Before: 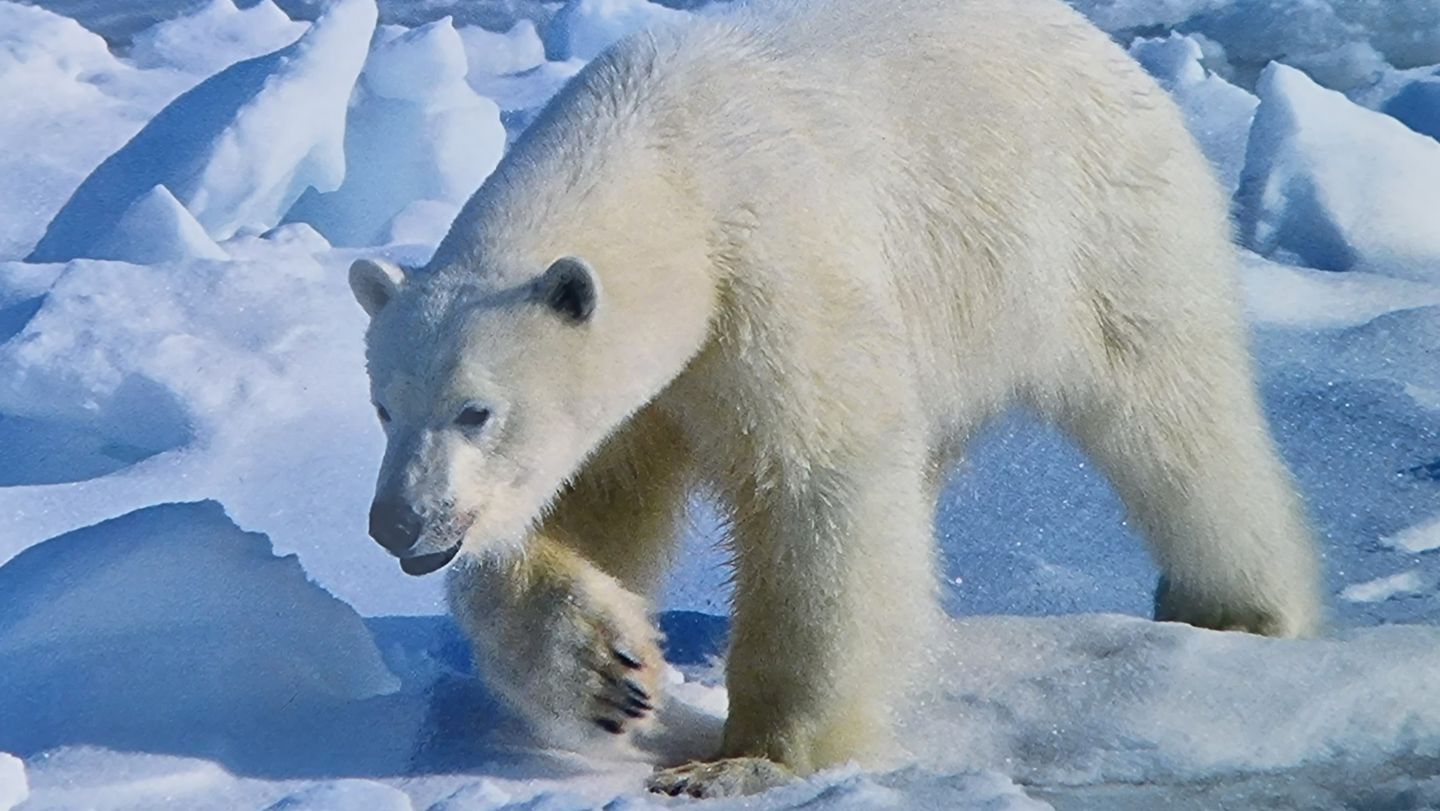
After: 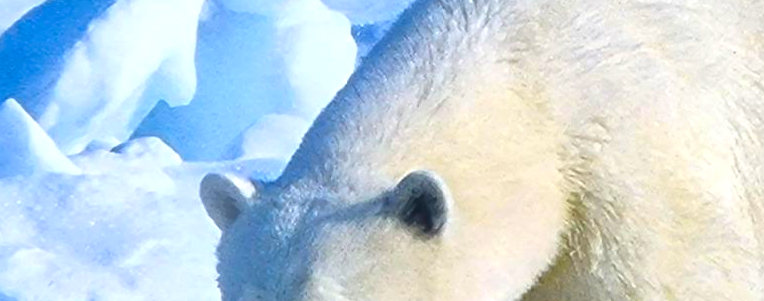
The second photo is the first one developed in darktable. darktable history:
crop: left 10.357%, top 10.726%, right 36.569%, bottom 52.05%
exposure: black level correction 0, exposure 0.682 EV, compensate highlight preservation false
color balance rgb: global offset › luminance 0.256%, perceptual saturation grading › global saturation 29.386%, global vibrance 20%
